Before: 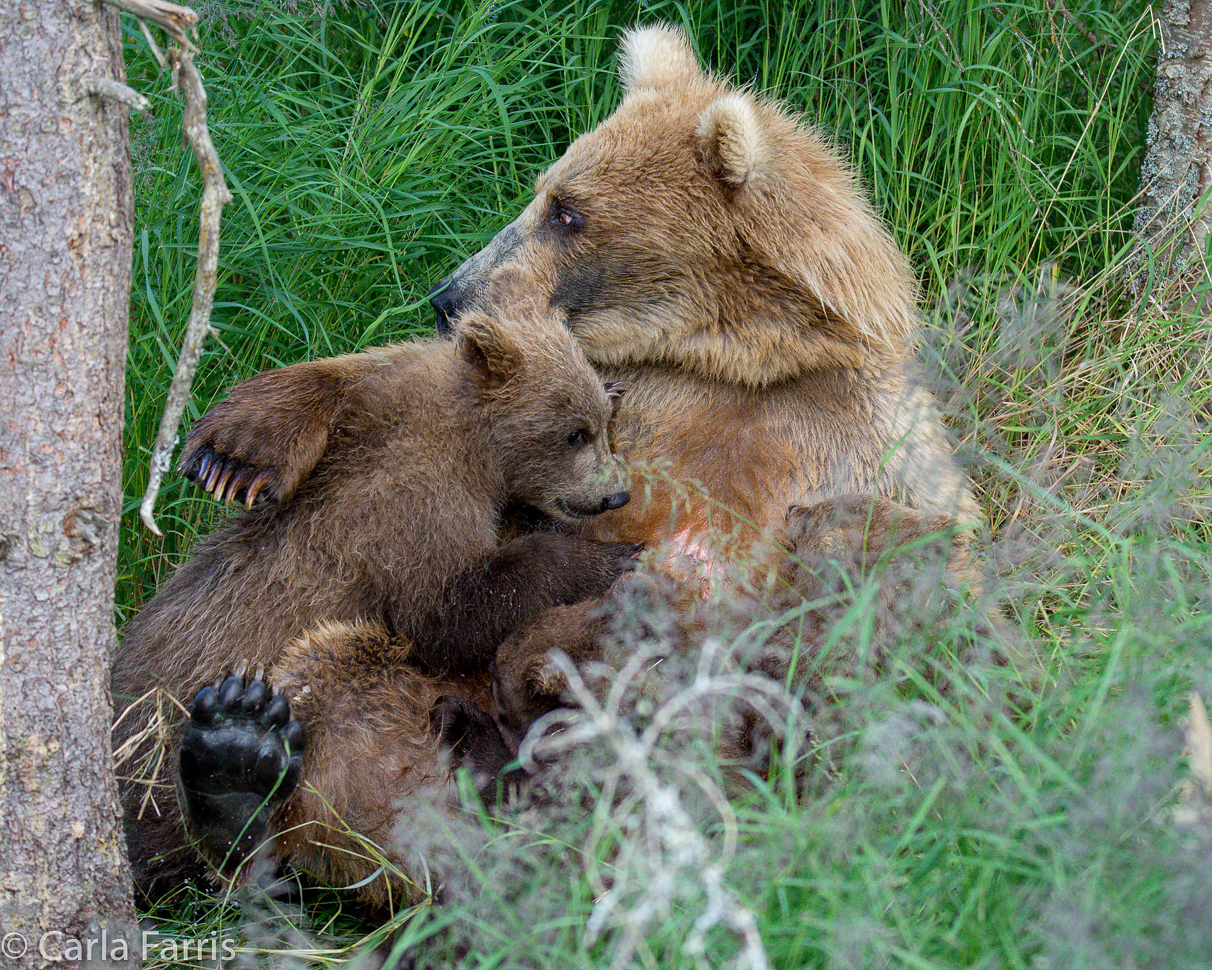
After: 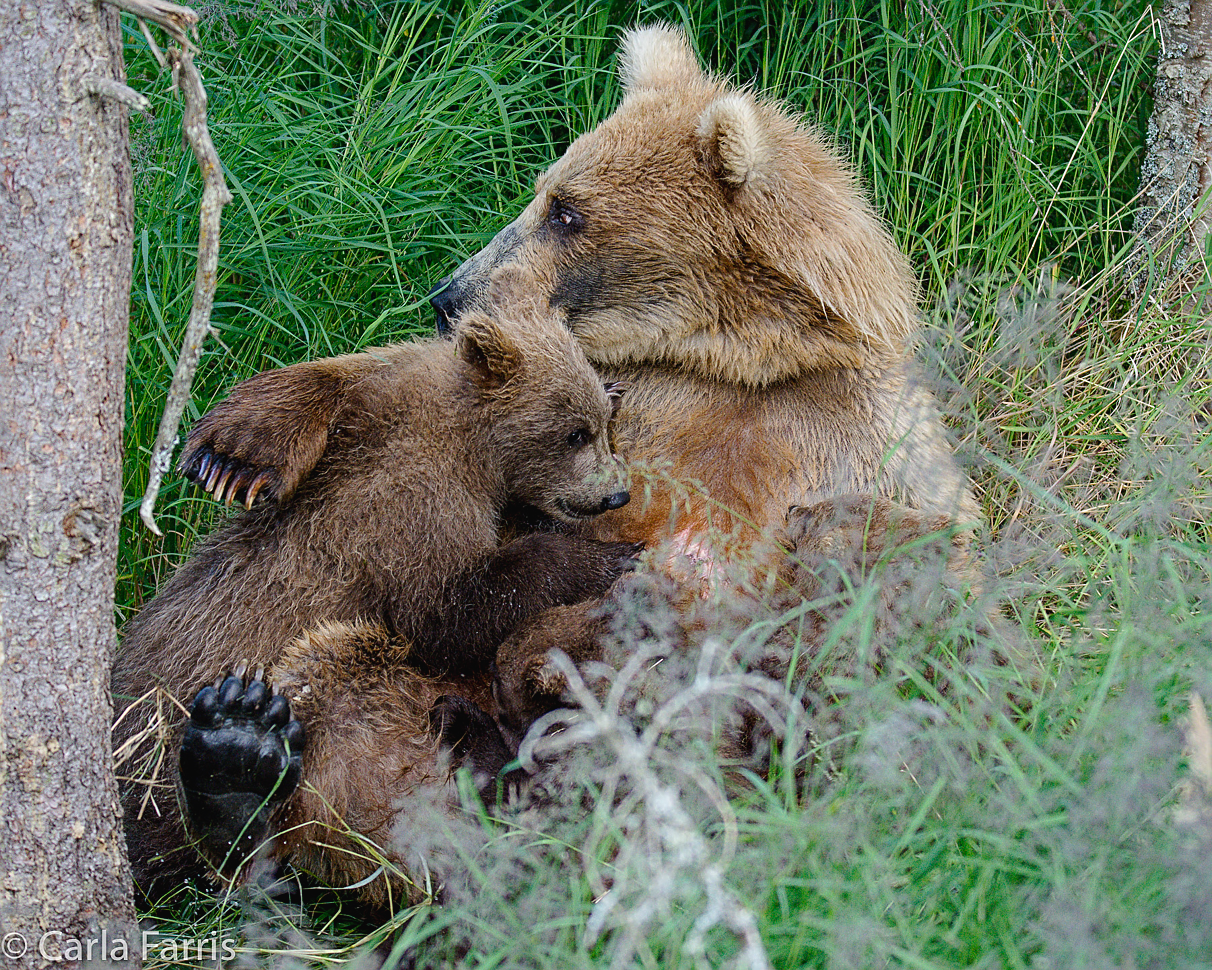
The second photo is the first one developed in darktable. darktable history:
sharpen: on, module defaults
tone curve: curves: ch0 [(0, 0.021) (0.049, 0.044) (0.157, 0.131) (0.365, 0.359) (0.499, 0.517) (0.675, 0.667) (0.856, 0.83) (1, 0.969)]; ch1 [(0, 0) (0.302, 0.309) (0.433, 0.443) (0.472, 0.47) (0.502, 0.503) (0.527, 0.516) (0.564, 0.557) (0.614, 0.645) (0.677, 0.722) (0.859, 0.889) (1, 1)]; ch2 [(0, 0) (0.33, 0.301) (0.447, 0.44) (0.487, 0.496) (0.502, 0.501) (0.535, 0.537) (0.565, 0.558) (0.608, 0.624) (1, 1)], preserve colors none
